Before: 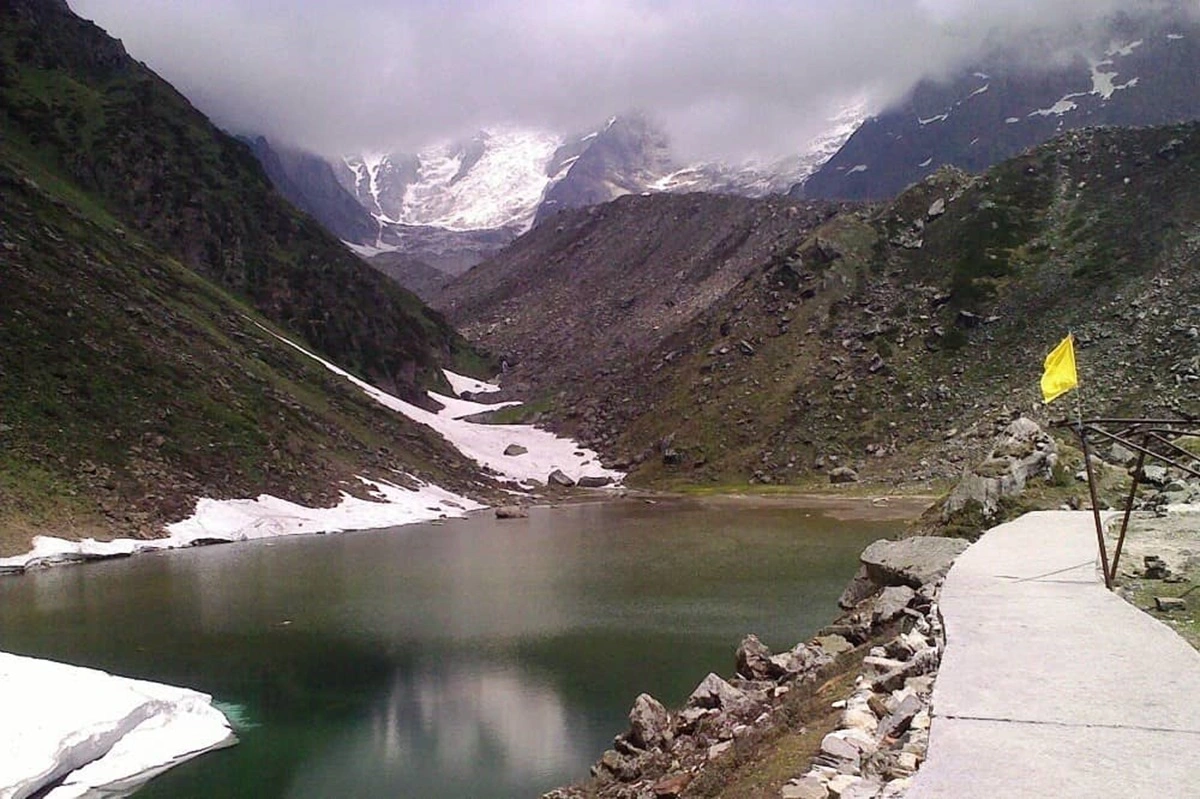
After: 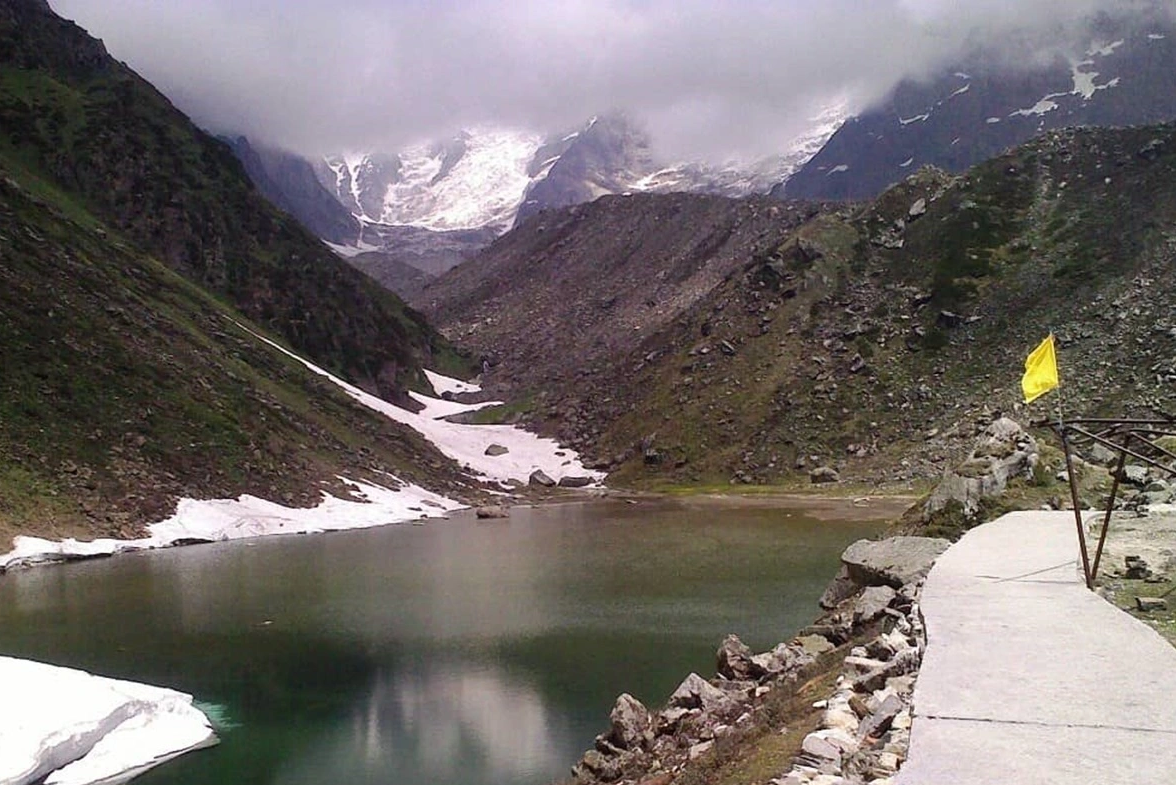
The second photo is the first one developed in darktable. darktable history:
crop: left 1.644%, right 0.277%, bottom 1.642%
